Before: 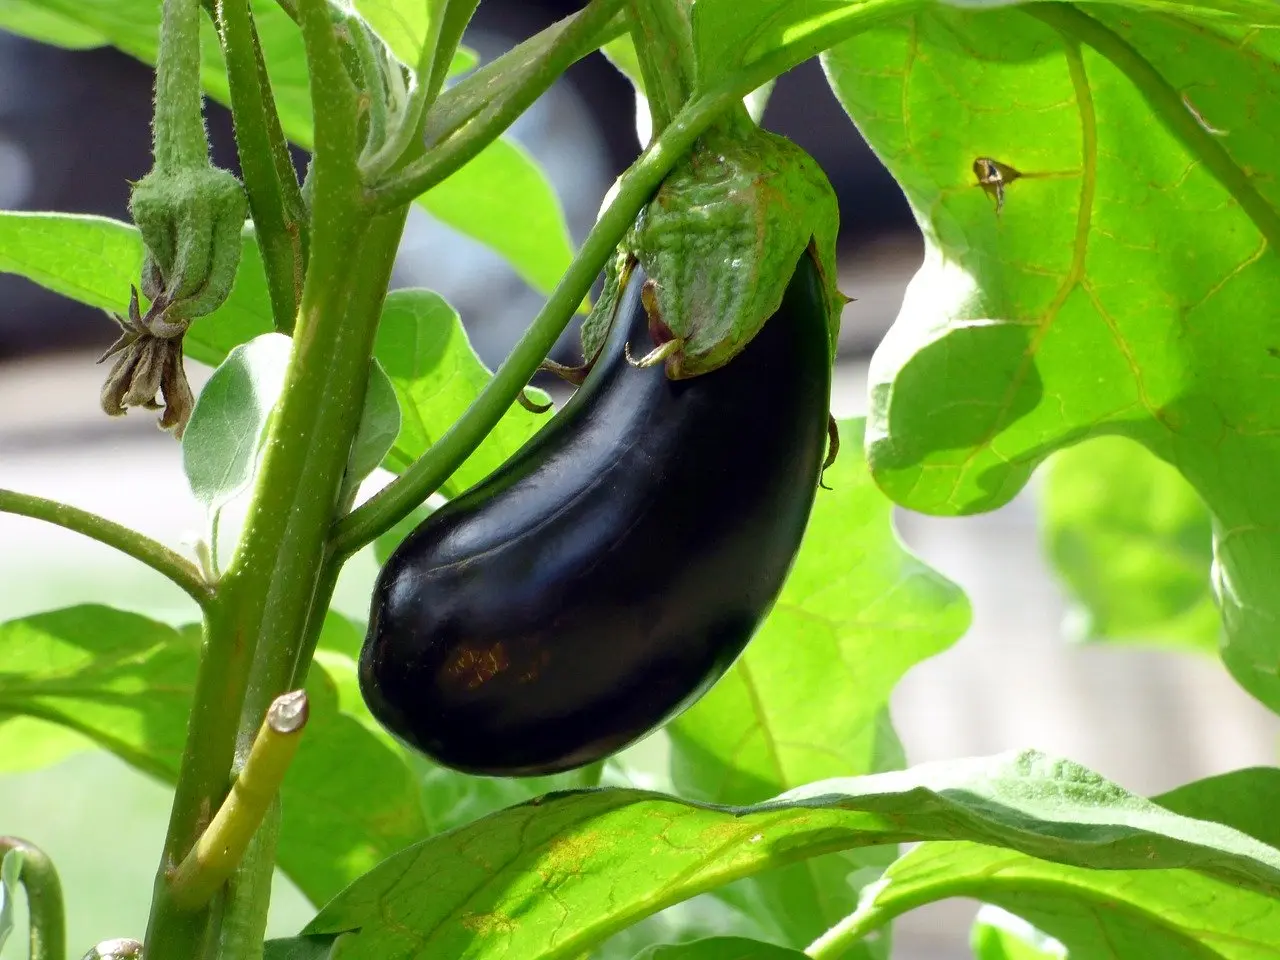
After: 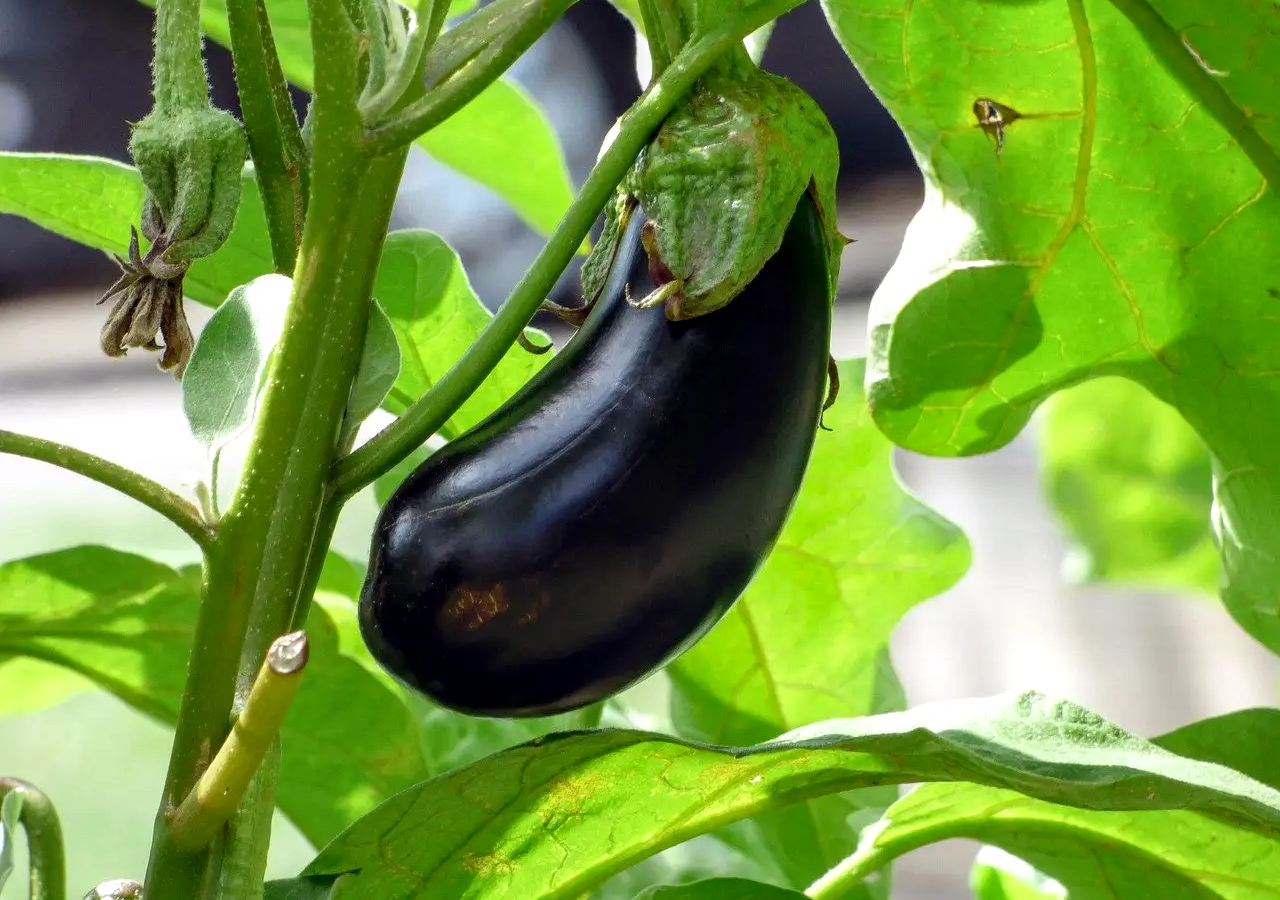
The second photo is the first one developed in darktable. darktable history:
local contrast: detail 130%
crop and rotate: top 6.25%
